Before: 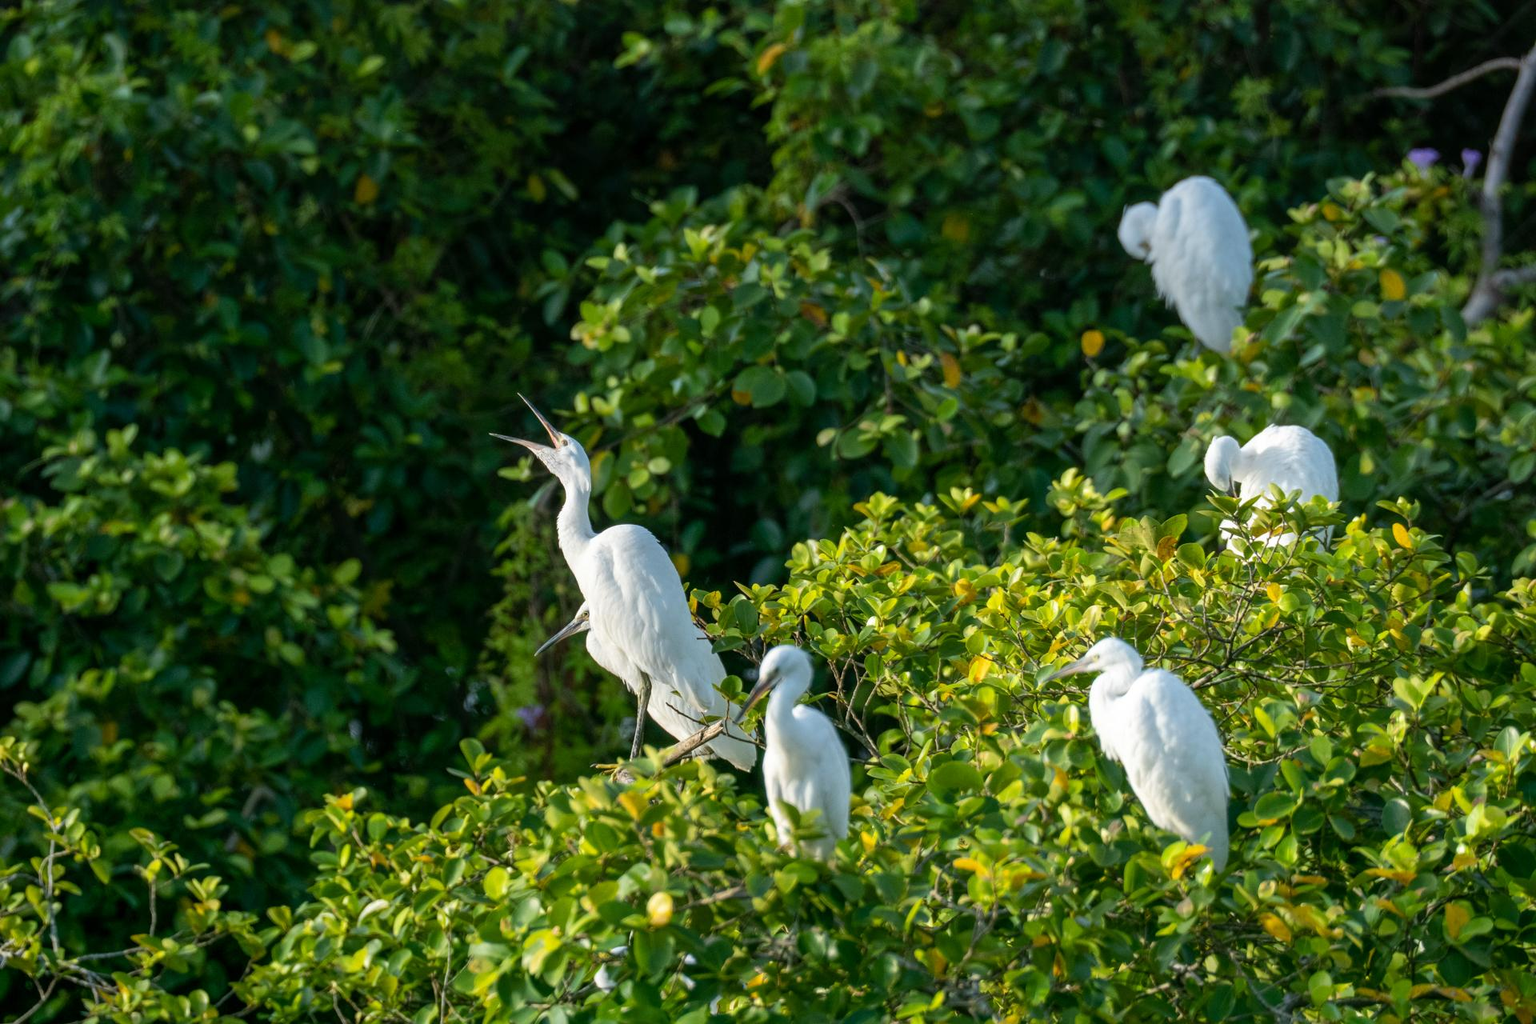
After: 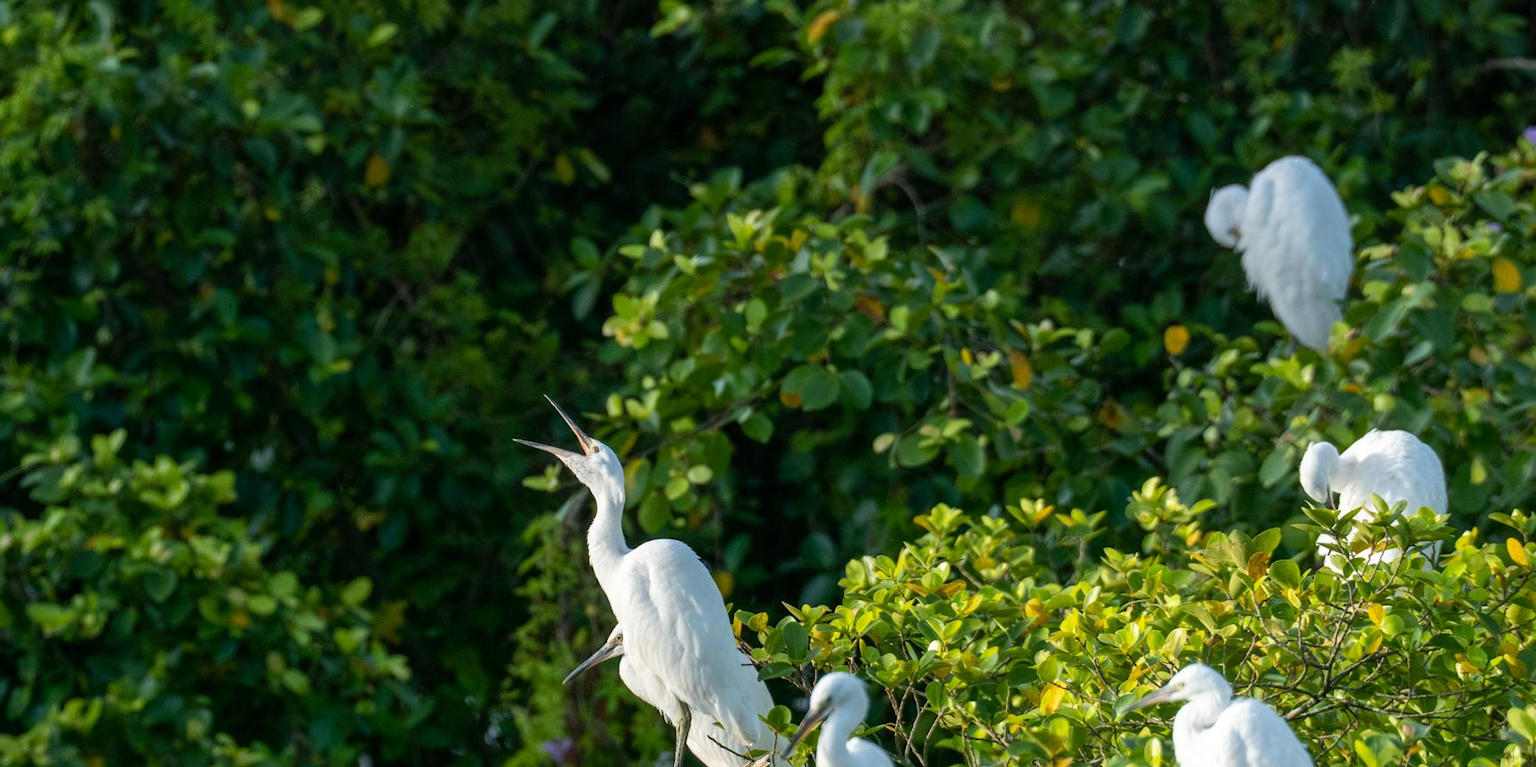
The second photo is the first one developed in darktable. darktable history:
crop: left 1.512%, top 3.437%, right 7.581%, bottom 28.424%
